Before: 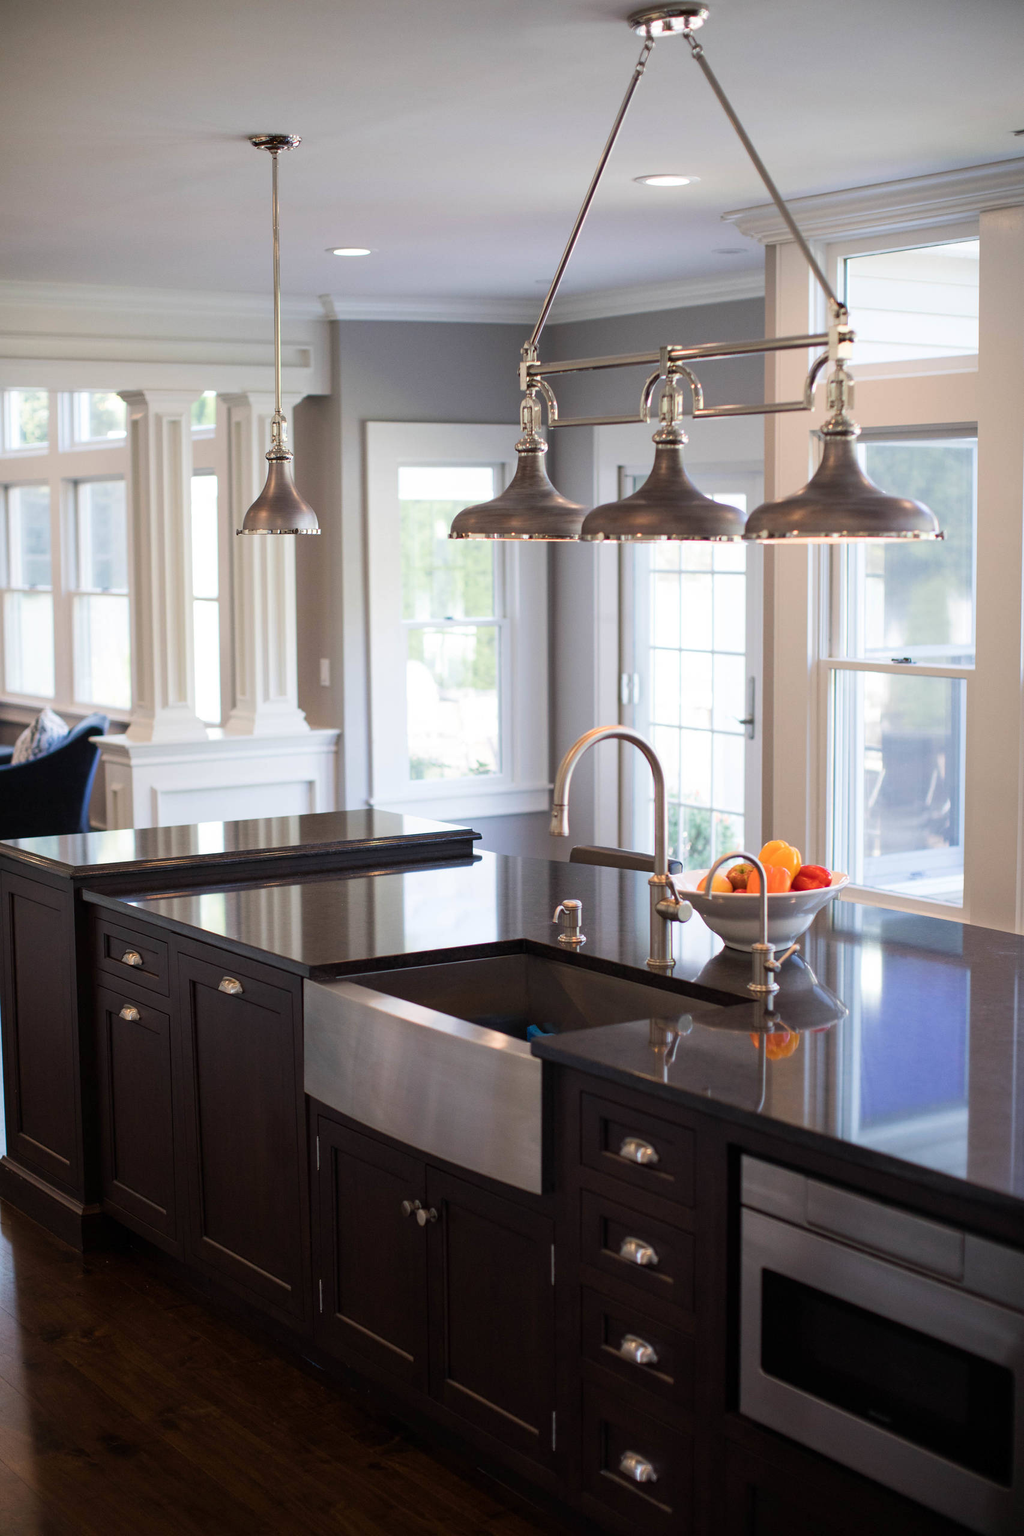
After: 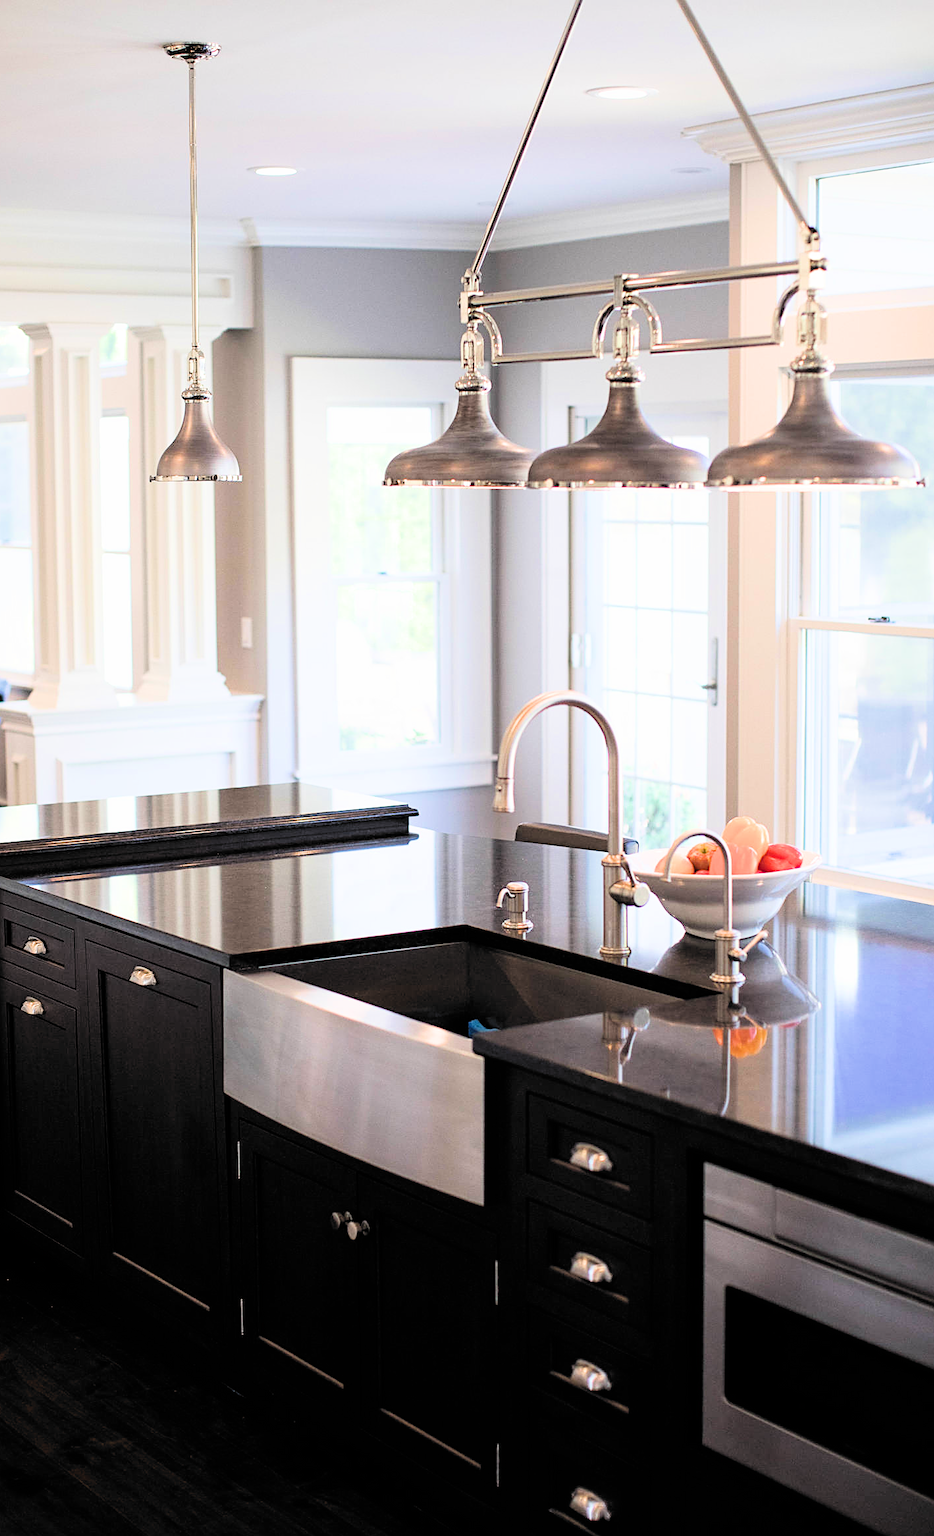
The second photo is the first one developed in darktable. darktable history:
sharpen: on, module defaults
exposure: black level correction 0, exposure 1.199 EV, compensate highlight preservation false
crop: left 9.828%, top 6.266%, right 6.942%, bottom 2.593%
filmic rgb: black relative exposure -5.04 EV, white relative exposure 3.95 EV, threshold 2.95 EV, hardness 2.9, contrast 1.298, highlights saturation mix -29.47%, color science v6 (2022), enable highlight reconstruction true
